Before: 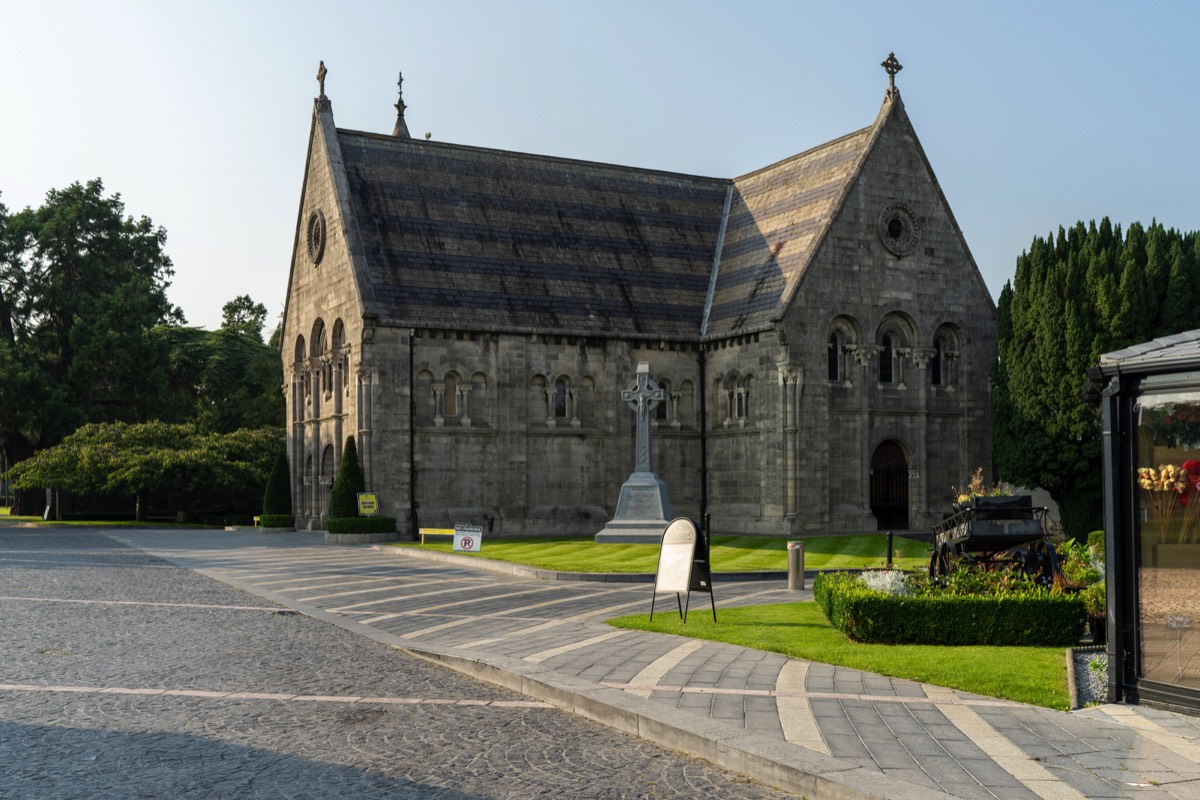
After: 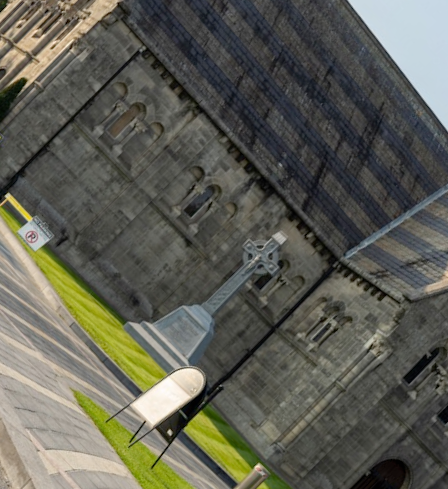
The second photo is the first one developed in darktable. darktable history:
contrast equalizer: y [[0.518, 0.517, 0.501, 0.5, 0.5, 0.5], [0.5 ×6], [0.5 ×6], [0 ×6], [0 ×6]], mix -0.218
crop and rotate: angle -45.1°, top 16.241%, right 0.901%, bottom 11.736%
